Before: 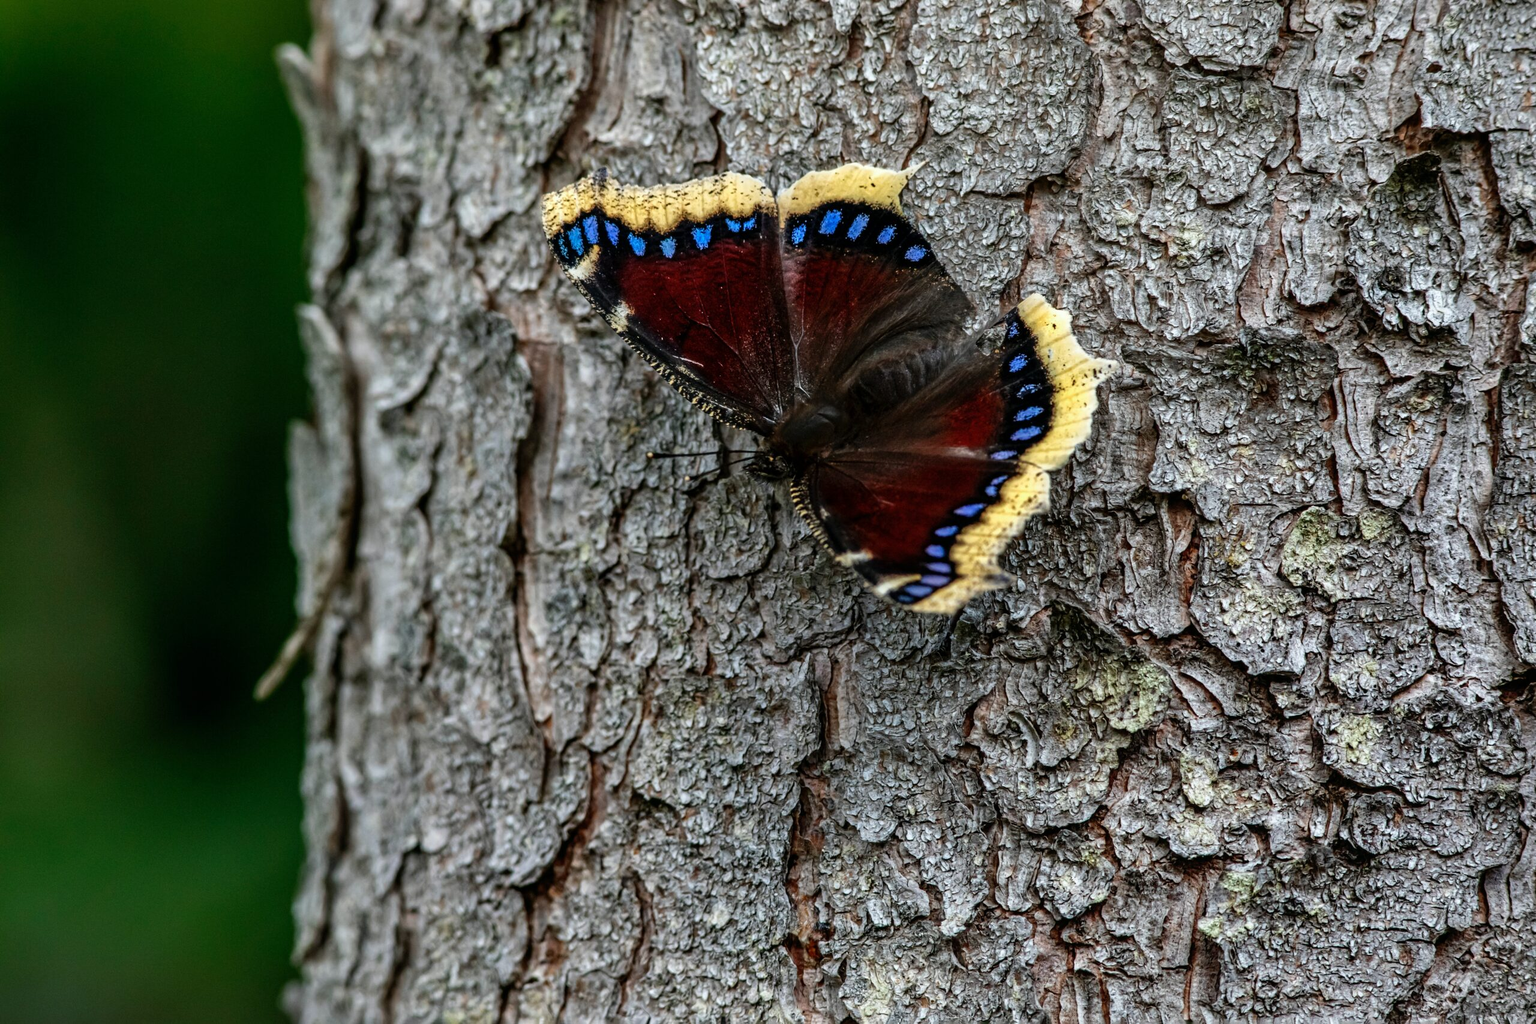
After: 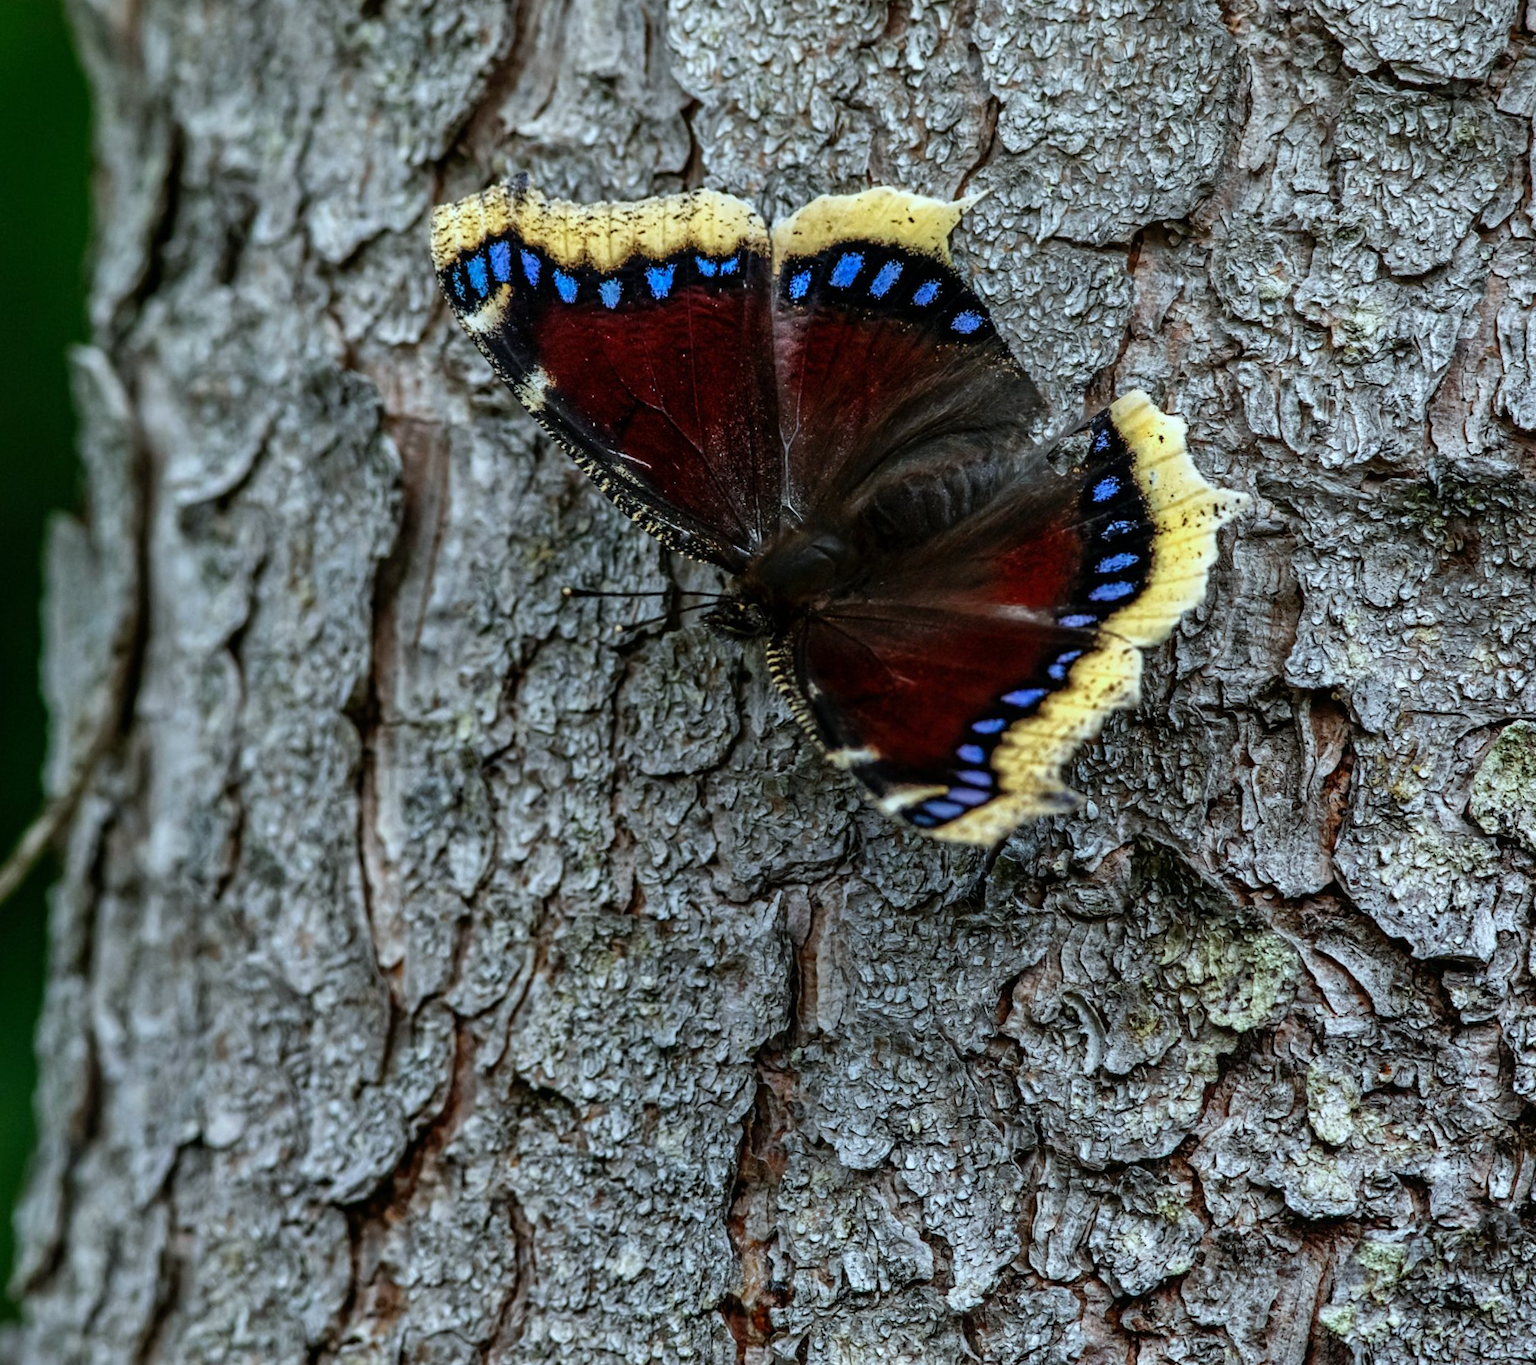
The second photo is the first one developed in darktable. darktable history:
crop and rotate: angle -3.27°, left 14.277%, top 0.028%, right 10.766%, bottom 0.028%
white balance: red 0.925, blue 1.046
